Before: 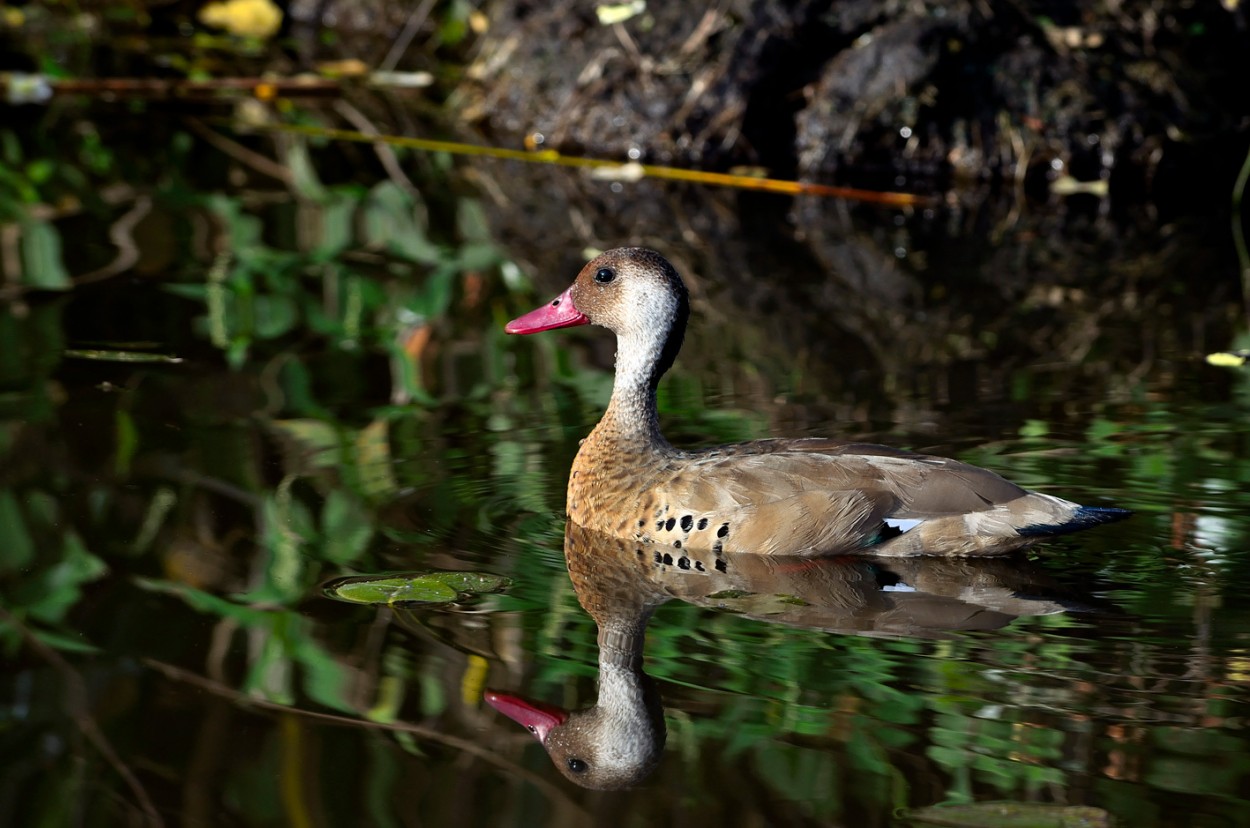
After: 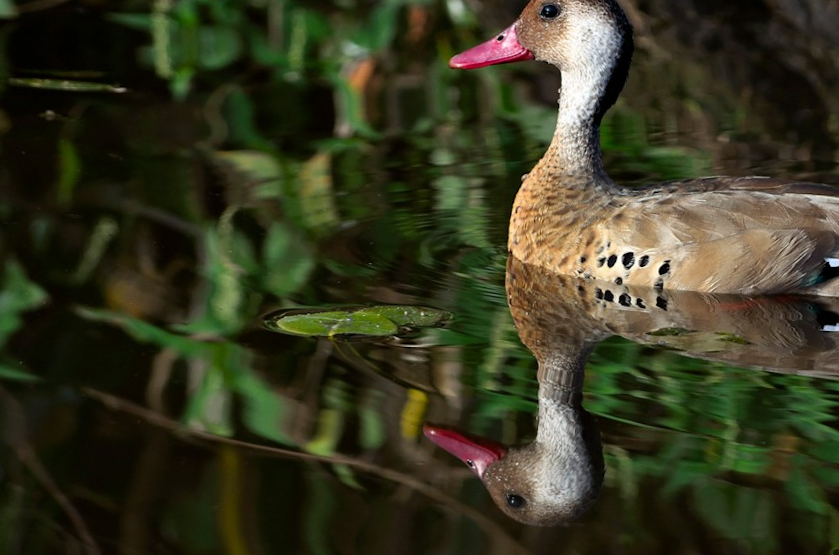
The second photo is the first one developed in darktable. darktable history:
crop and rotate: angle -0.806°, left 3.612%, top 31.55%, right 27.831%
